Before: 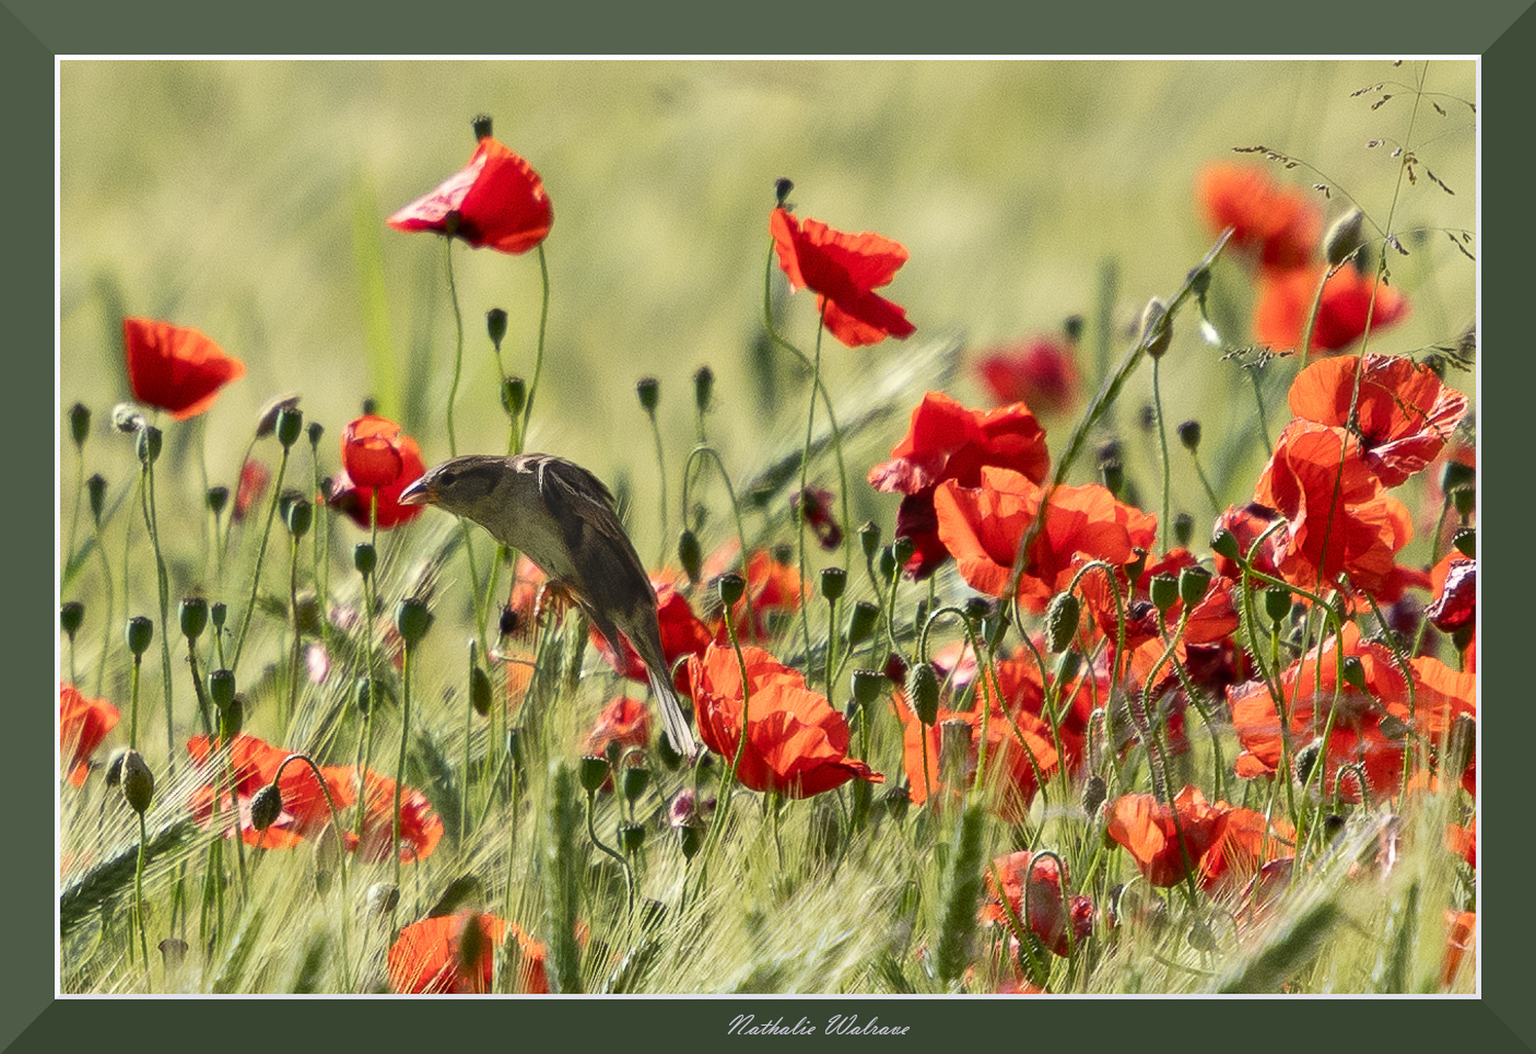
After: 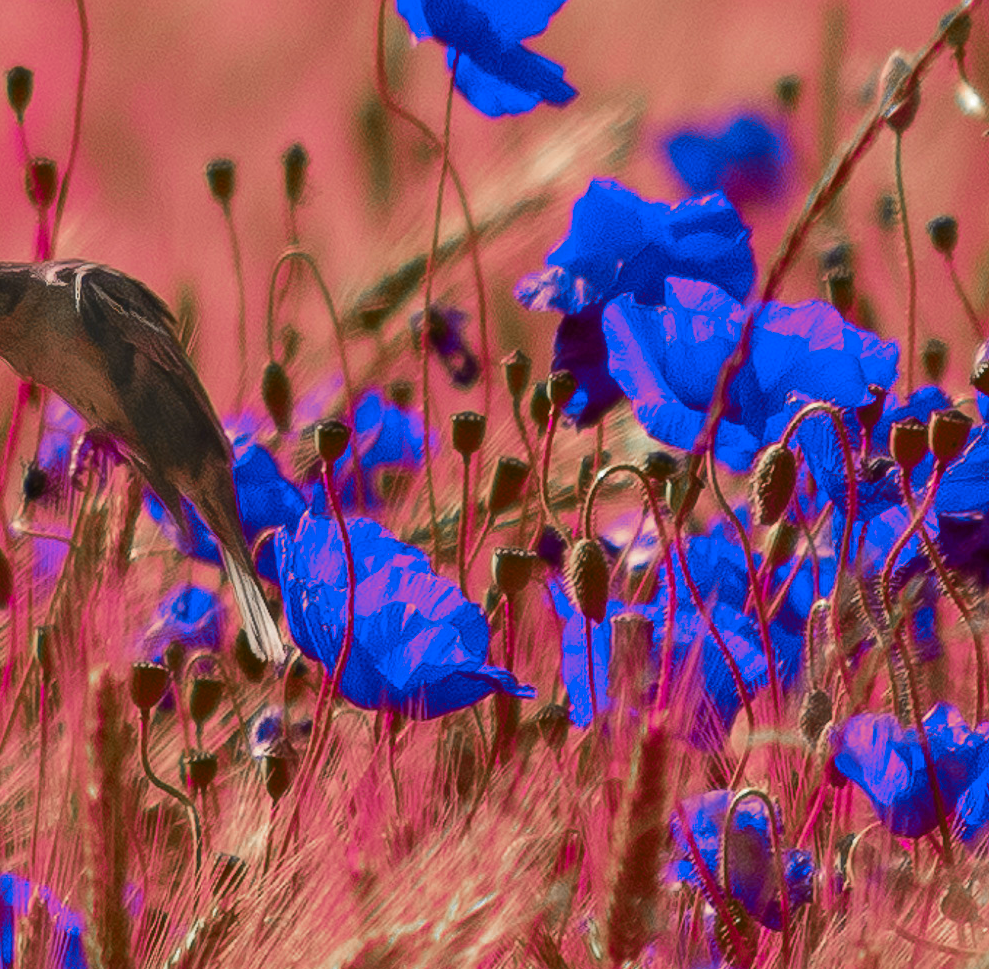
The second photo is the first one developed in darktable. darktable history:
shadows and highlights: shadows 25.28, highlights -25.91
crop: left 31.408%, top 24.58%, right 20.266%, bottom 6.398%
color zones: curves: ch0 [(0.826, 0.353)]; ch1 [(0.242, 0.647) (0.889, 0.342)]; ch2 [(0.246, 0.089) (0.969, 0.068)]
